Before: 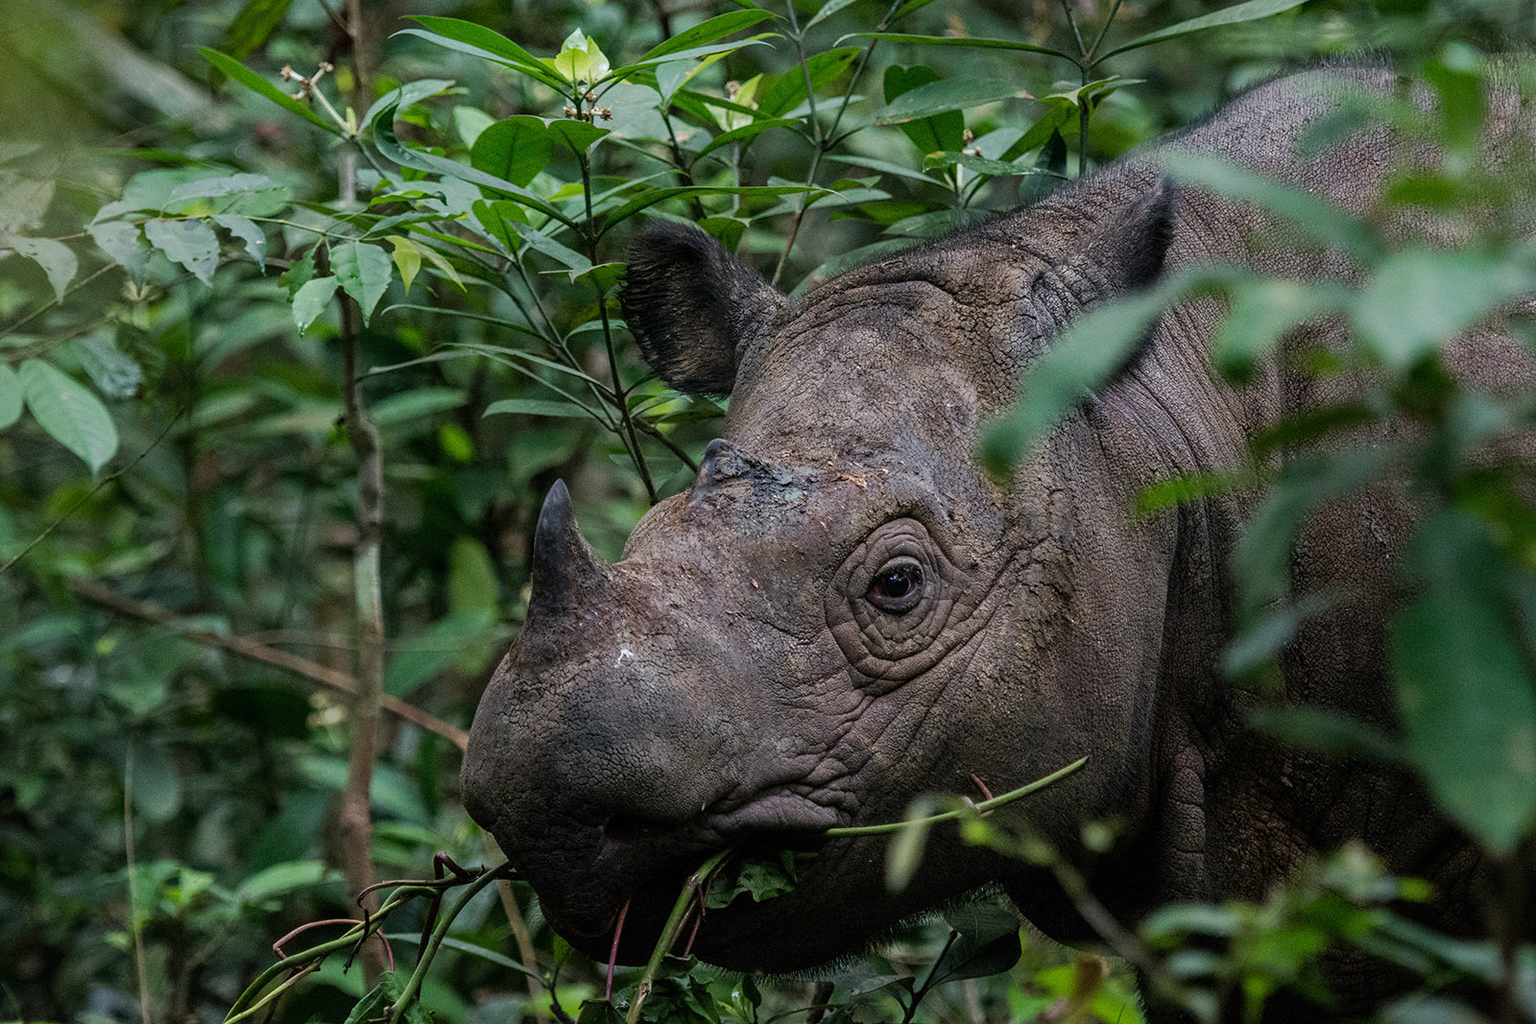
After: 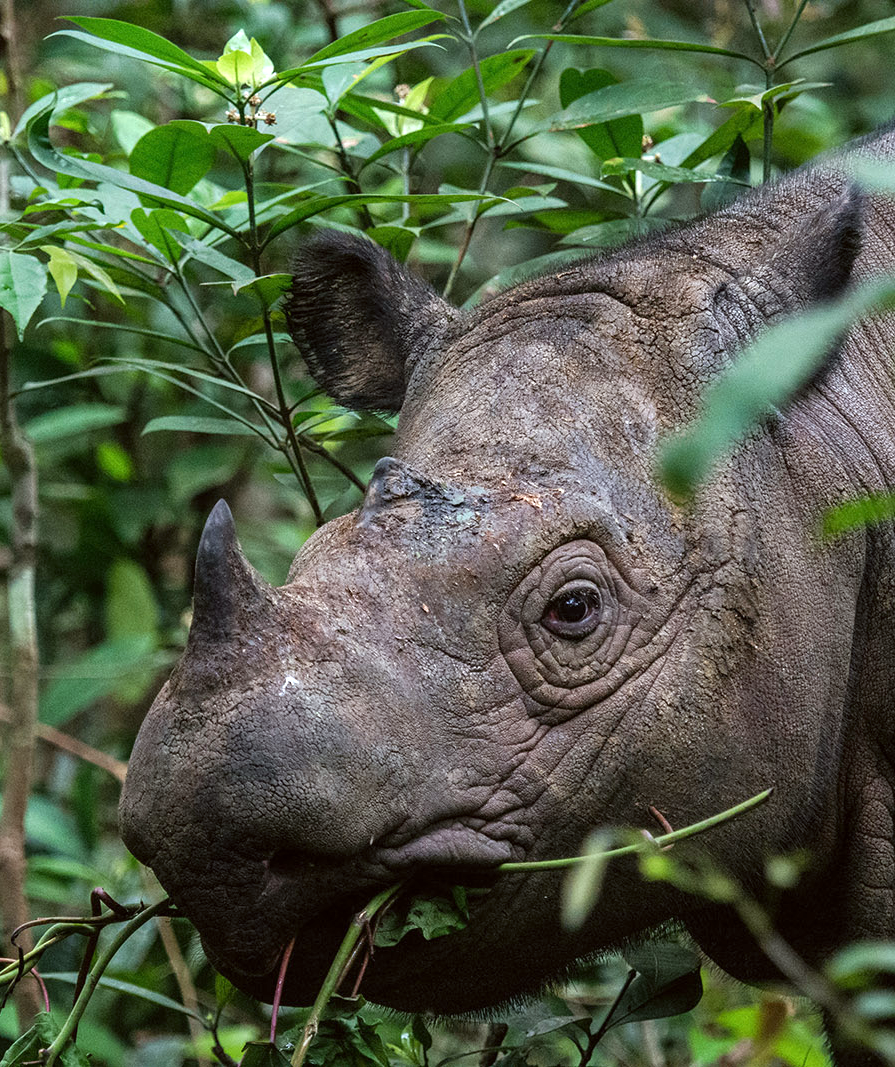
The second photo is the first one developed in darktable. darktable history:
crop and rotate: left 22.581%, right 21.429%
color correction: highlights a* -2.81, highlights b* -2.69, shadows a* 2.25, shadows b* 2.68
exposure: black level correction 0, exposure 0.7 EV, compensate highlight preservation false
